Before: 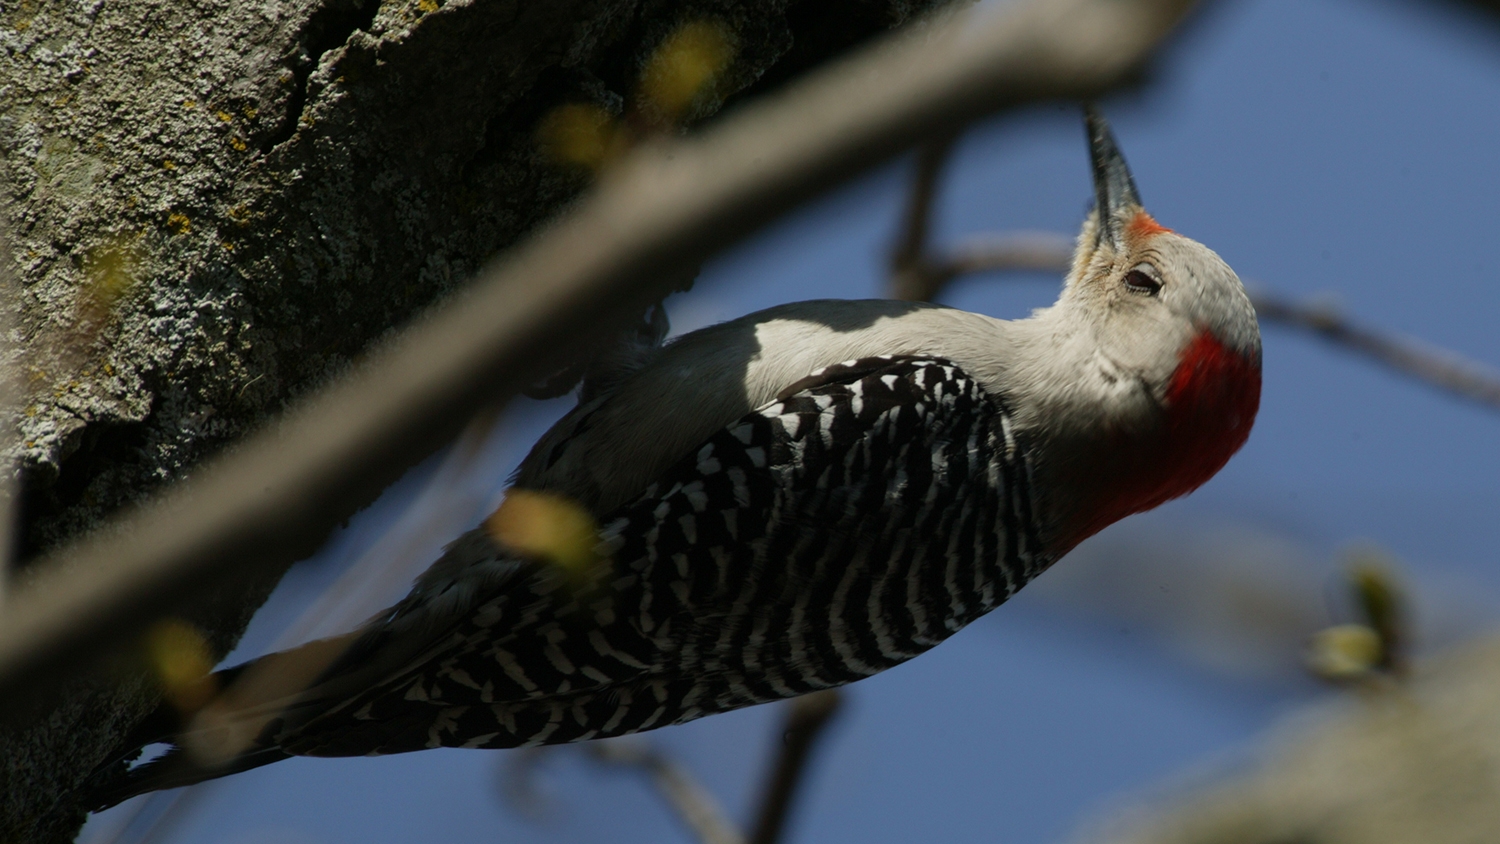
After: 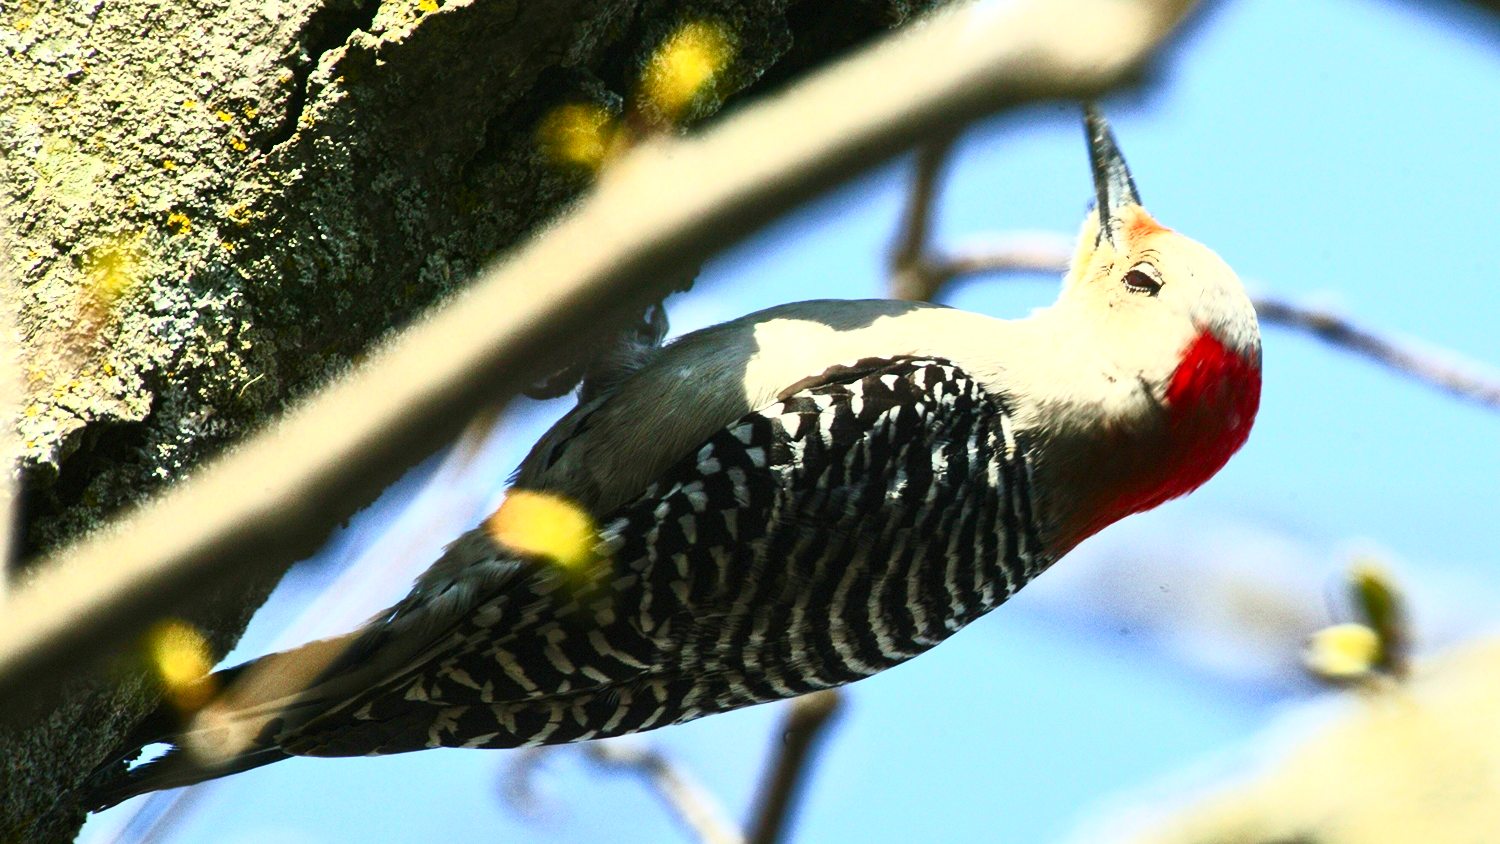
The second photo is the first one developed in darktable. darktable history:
contrast brightness saturation: contrast 0.838, brightness 0.593, saturation 0.573
exposure: black level correction 0, exposure 0.951 EV, compensate exposure bias true, compensate highlight preservation false
local contrast: highlights 102%, shadows 102%, detail 119%, midtone range 0.2
tone equalizer: -7 EV 0.144 EV, -6 EV 0.622 EV, -5 EV 1.14 EV, -4 EV 1.36 EV, -3 EV 1.18 EV, -2 EV 0.6 EV, -1 EV 0.159 EV
